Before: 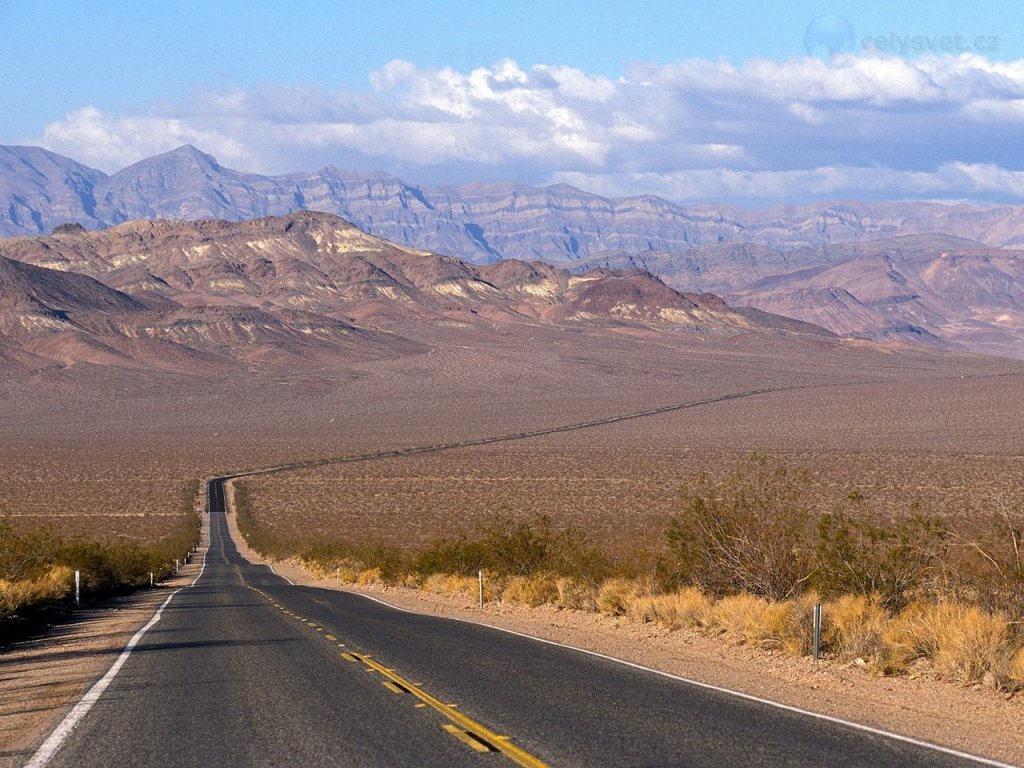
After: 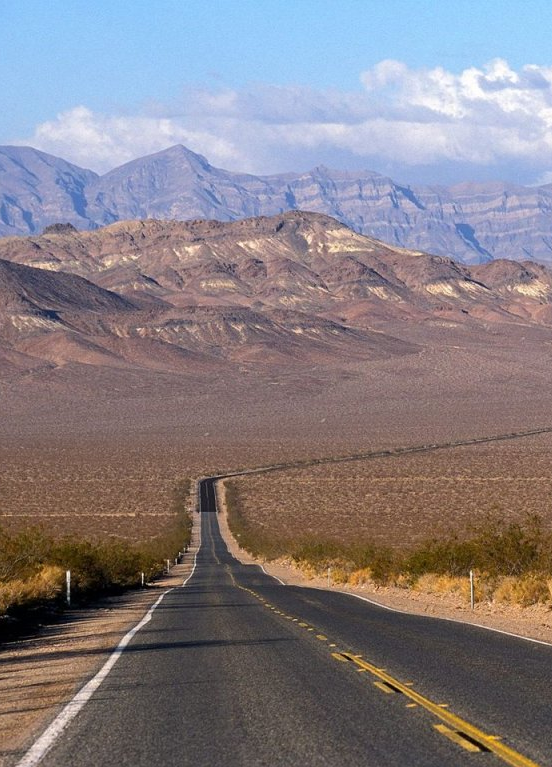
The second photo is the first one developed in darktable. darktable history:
crop: left 0.954%, right 45.135%, bottom 0.09%
